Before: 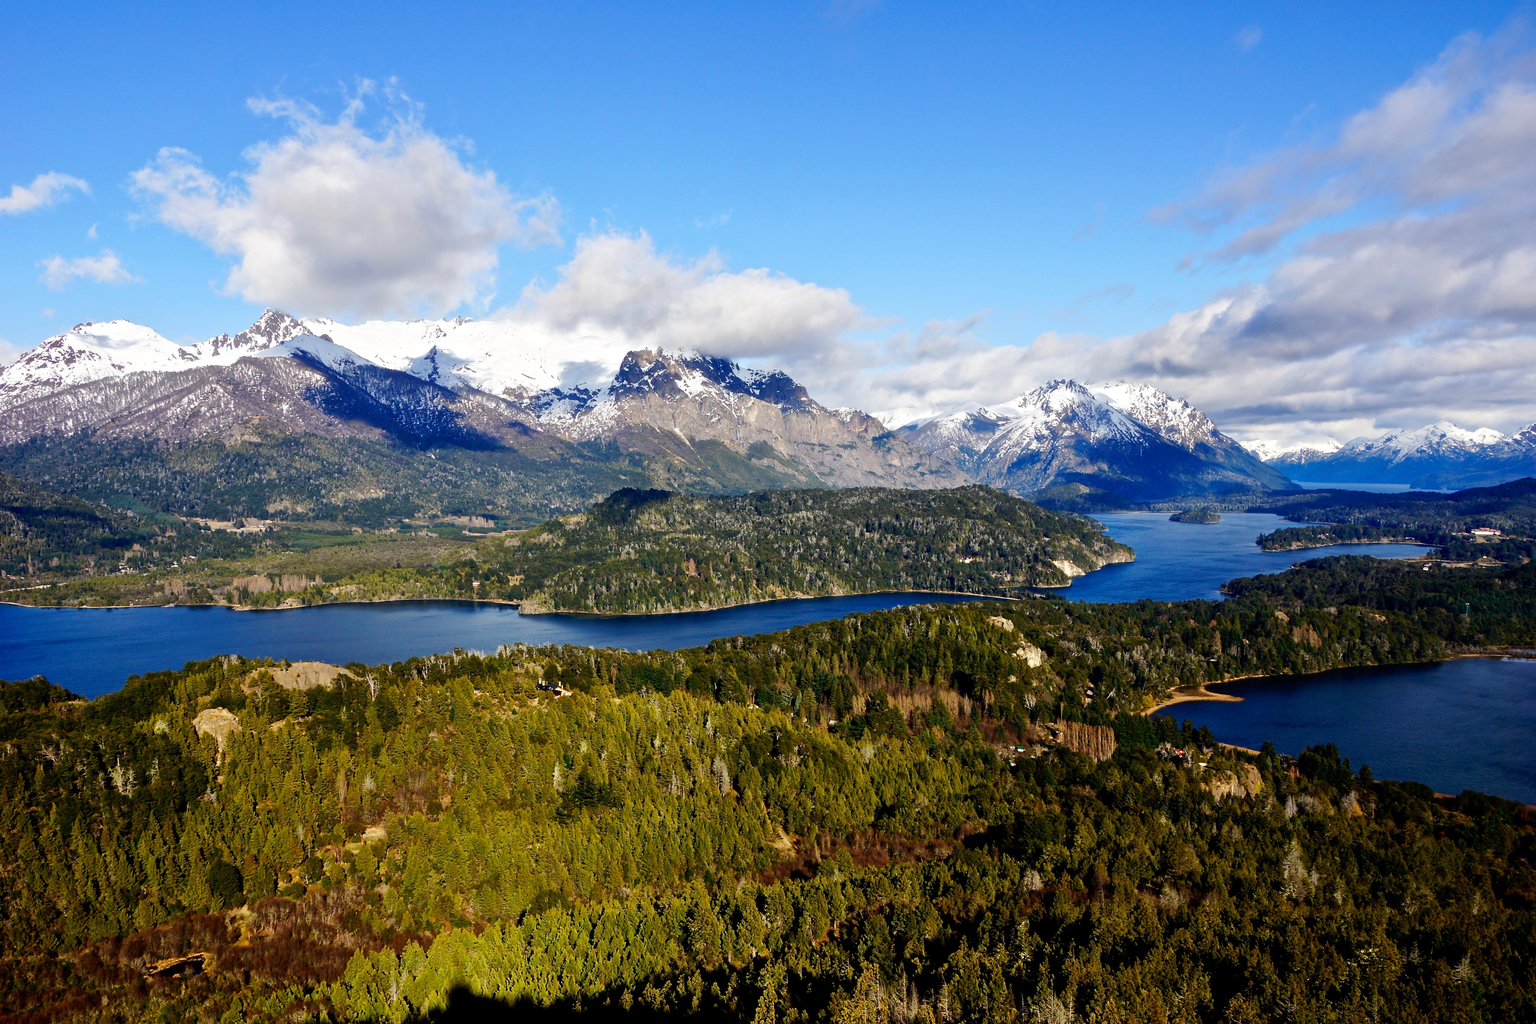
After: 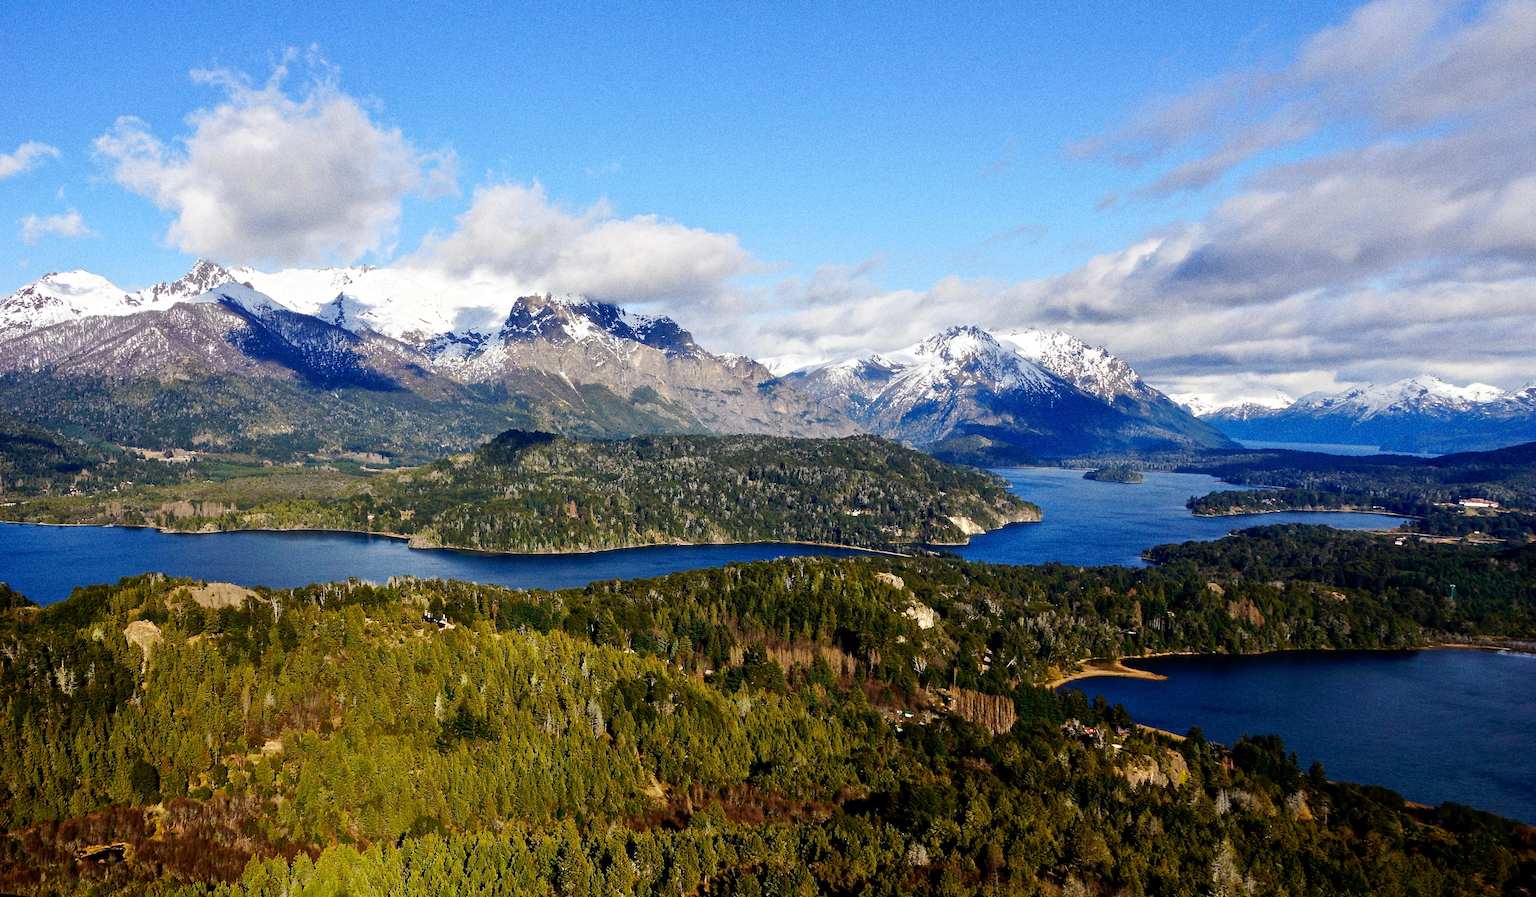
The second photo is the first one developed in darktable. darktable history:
rotate and perspective: rotation 1.69°, lens shift (vertical) -0.023, lens shift (horizontal) -0.291, crop left 0.025, crop right 0.988, crop top 0.092, crop bottom 0.842
grain: coarseness 8.68 ISO, strength 31.94%
